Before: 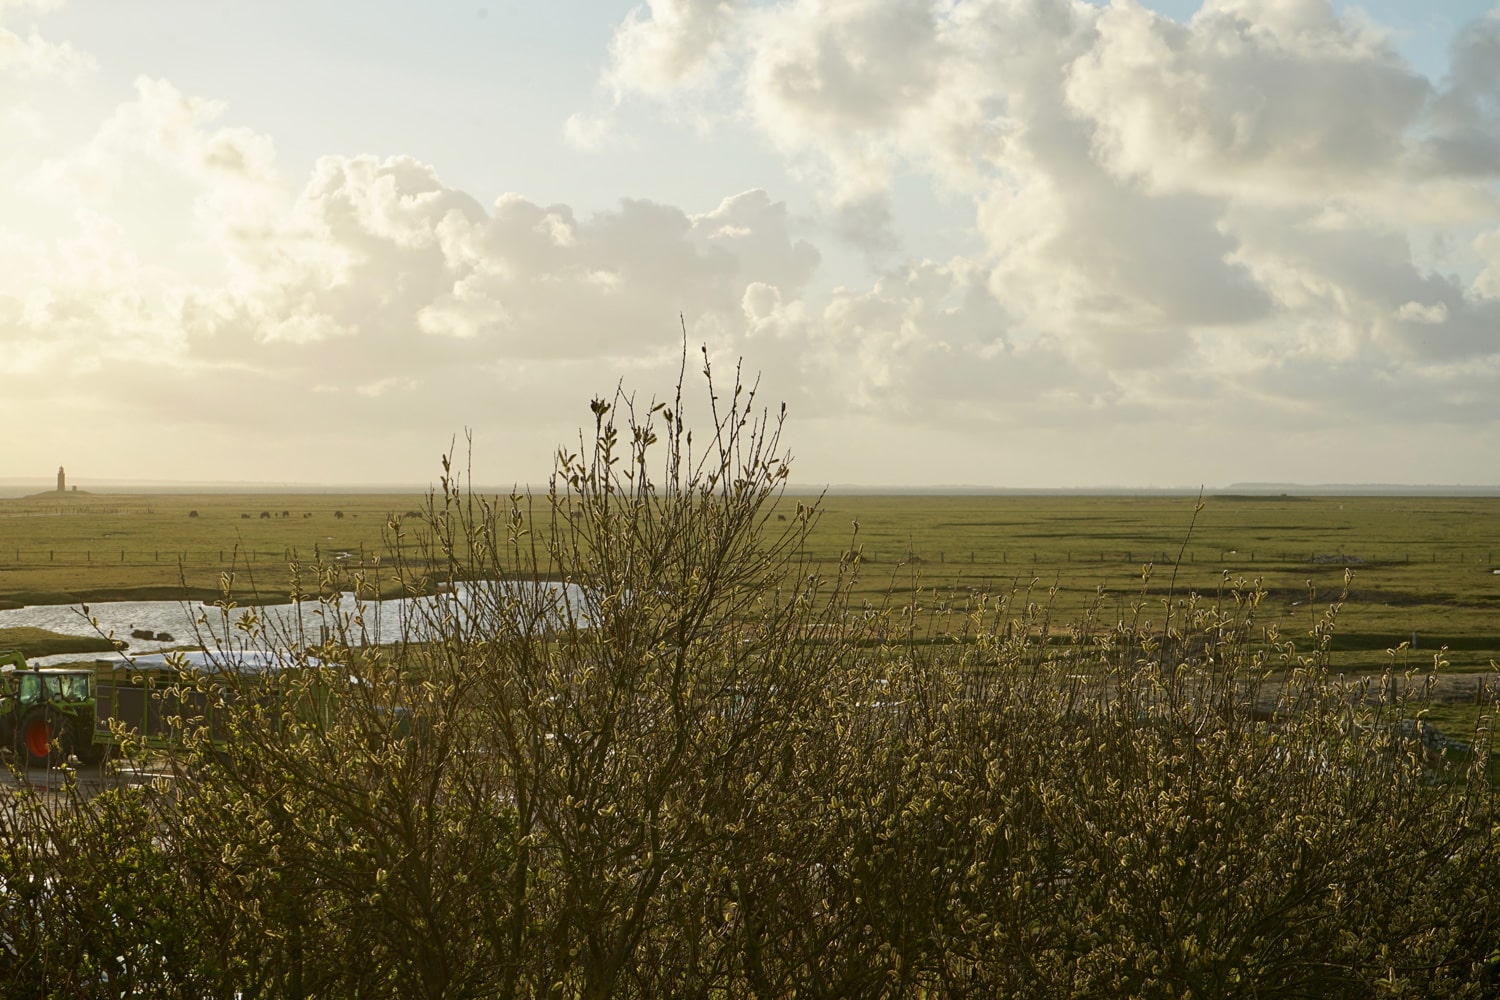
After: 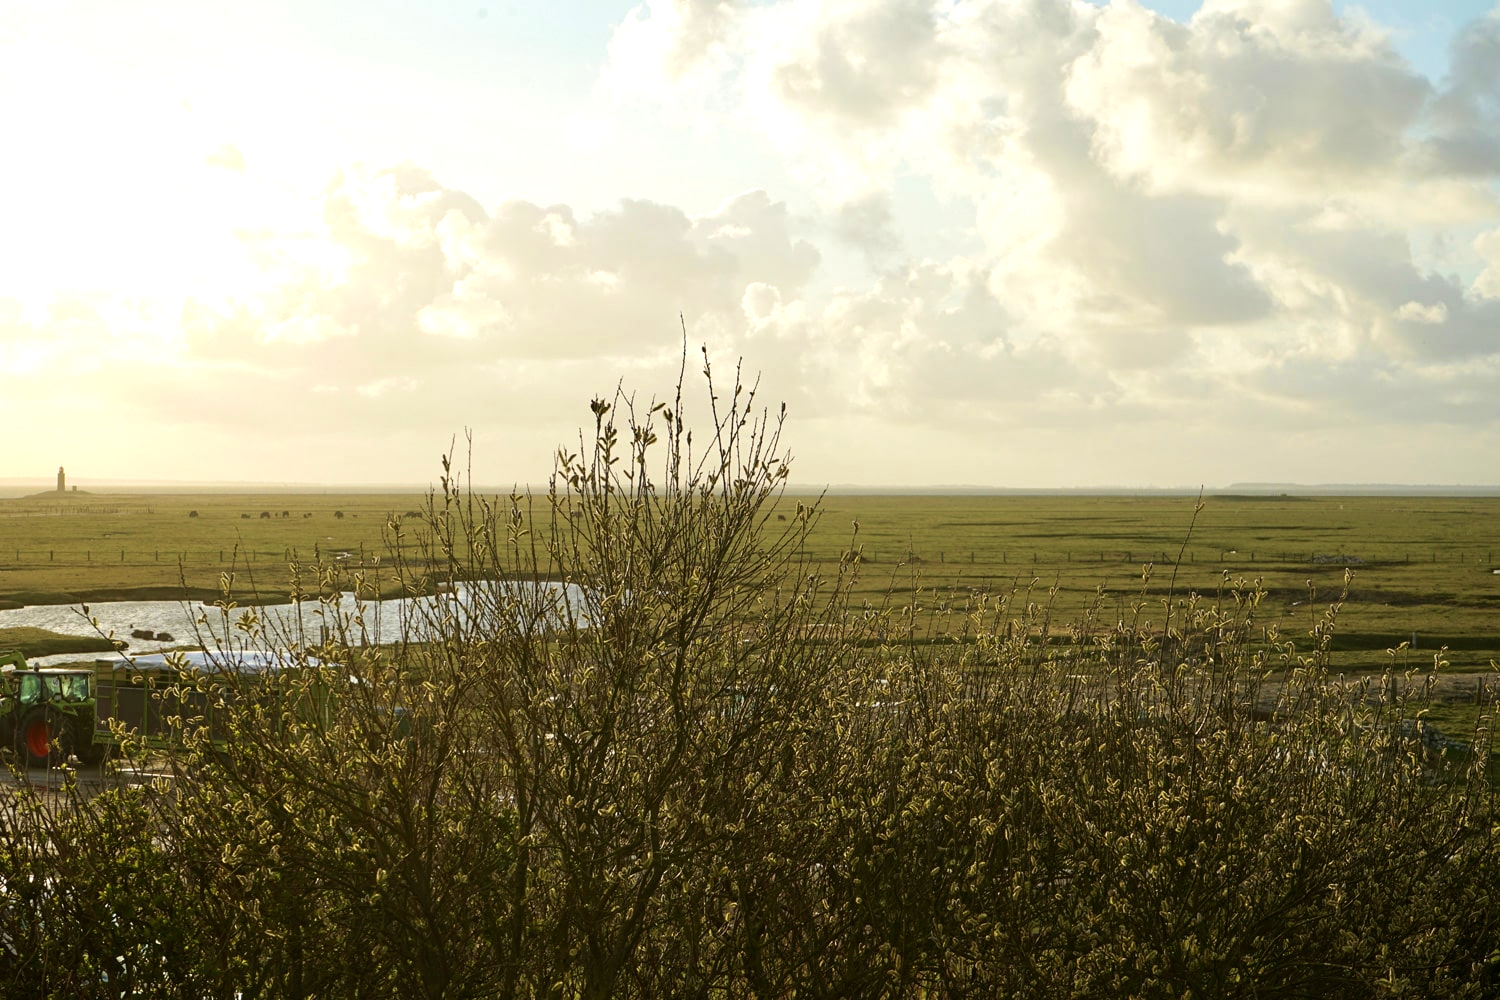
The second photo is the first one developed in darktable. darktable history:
velvia: on, module defaults
tone equalizer: -8 EV -0.452 EV, -7 EV -0.419 EV, -6 EV -0.357 EV, -5 EV -0.252 EV, -3 EV 0.2 EV, -2 EV 0.326 EV, -1 EV 0.366 EV, +0 EV 0.439 EV, mask exposure compensation -0.507 EV
